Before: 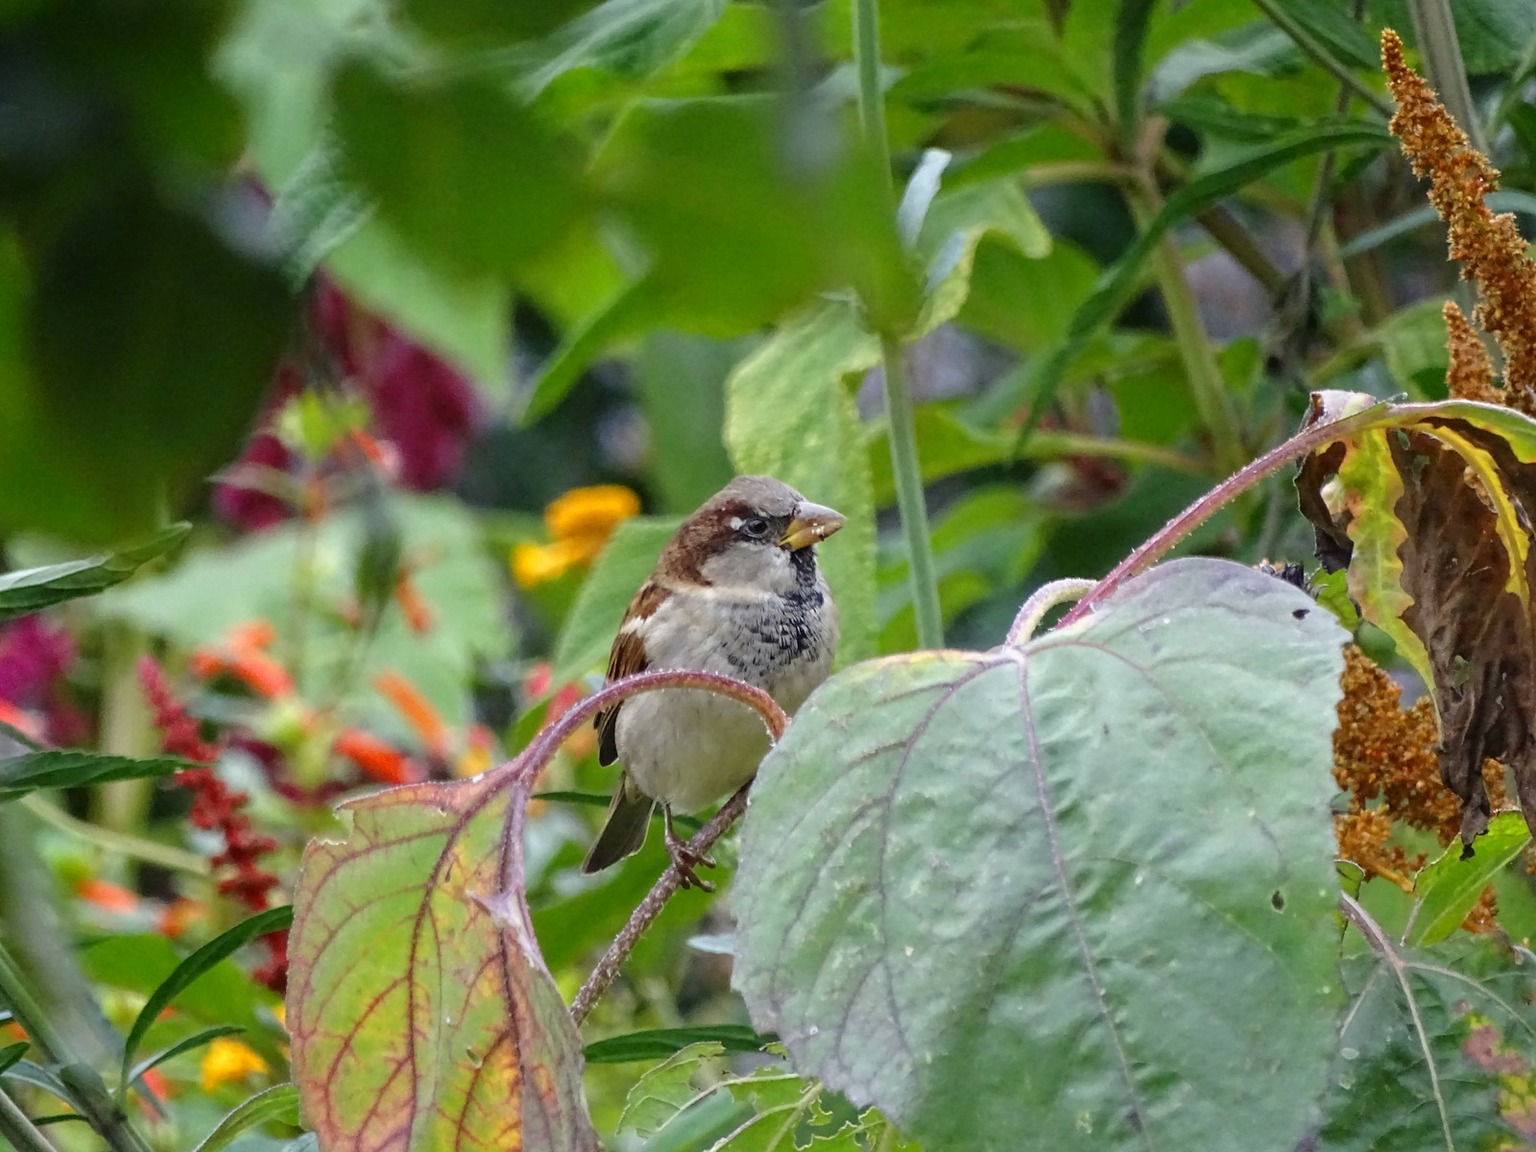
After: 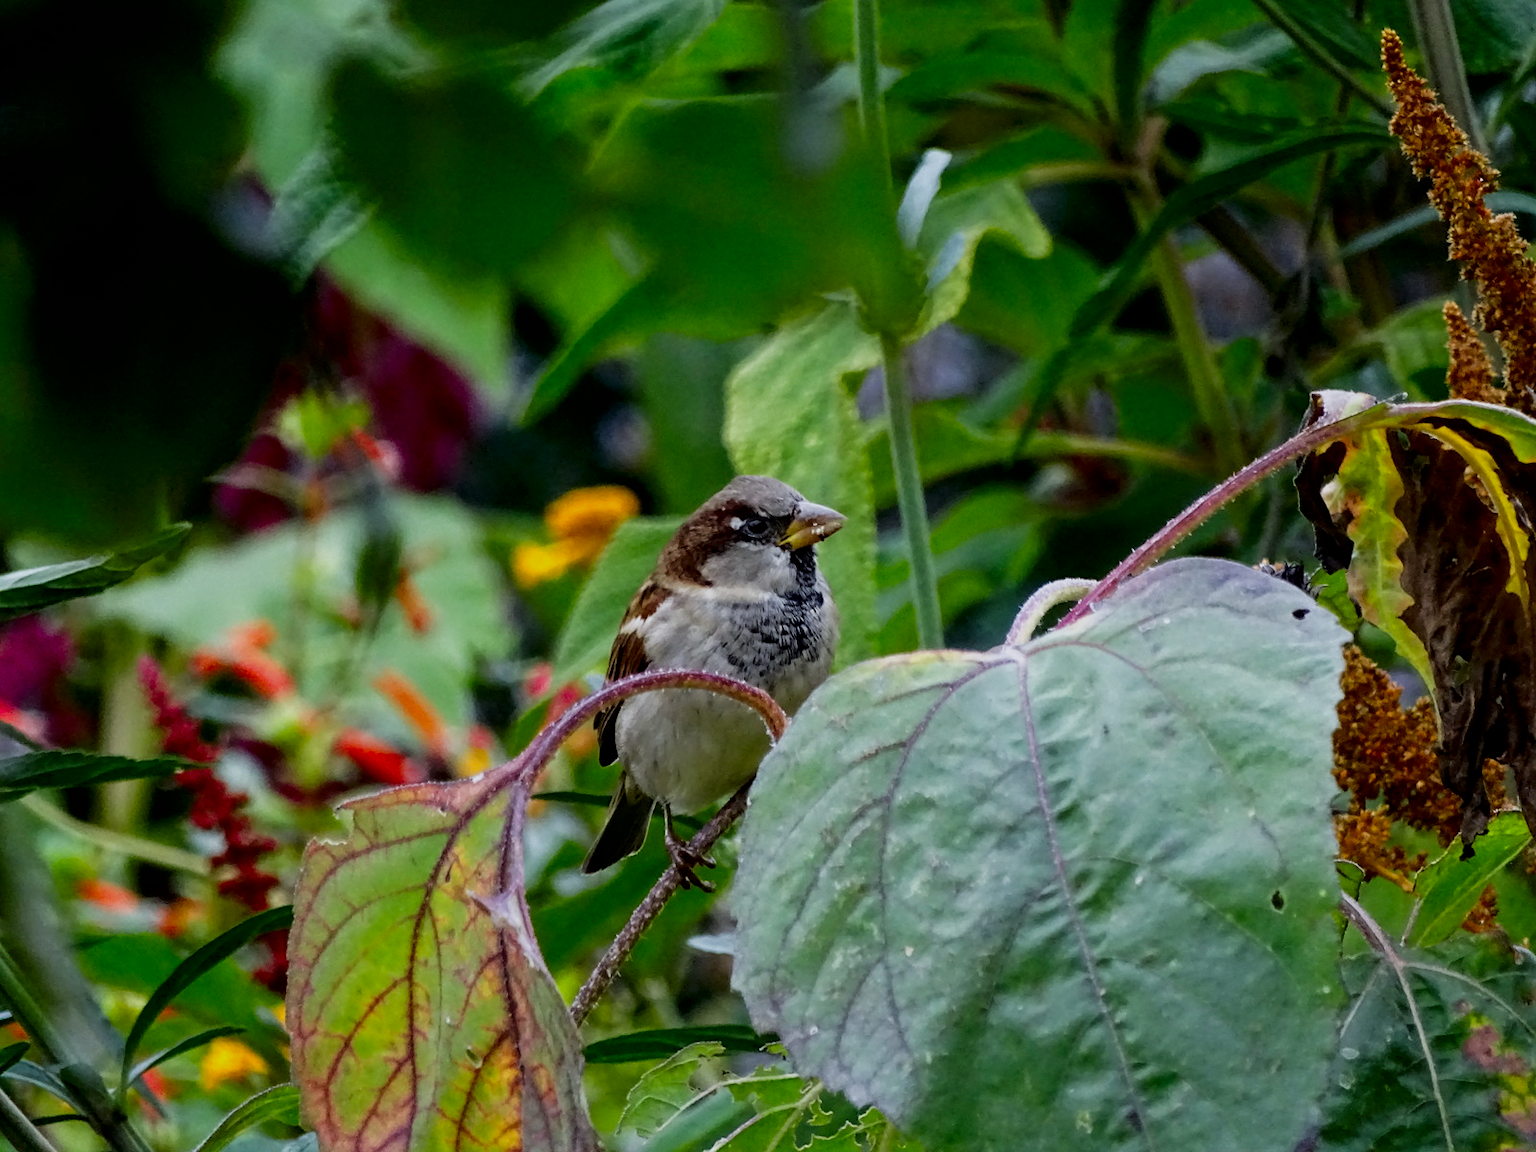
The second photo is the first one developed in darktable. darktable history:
white balance: red 0.976, blue 1.04
contrast brightness saturation: brightness -0.25, saturation 0.2
filmic rgb: black relative exposure -5 EV, white relative exposure 3.5 EV, hardness 3.19, contrast 1.3, highlights saturation mix -50%
